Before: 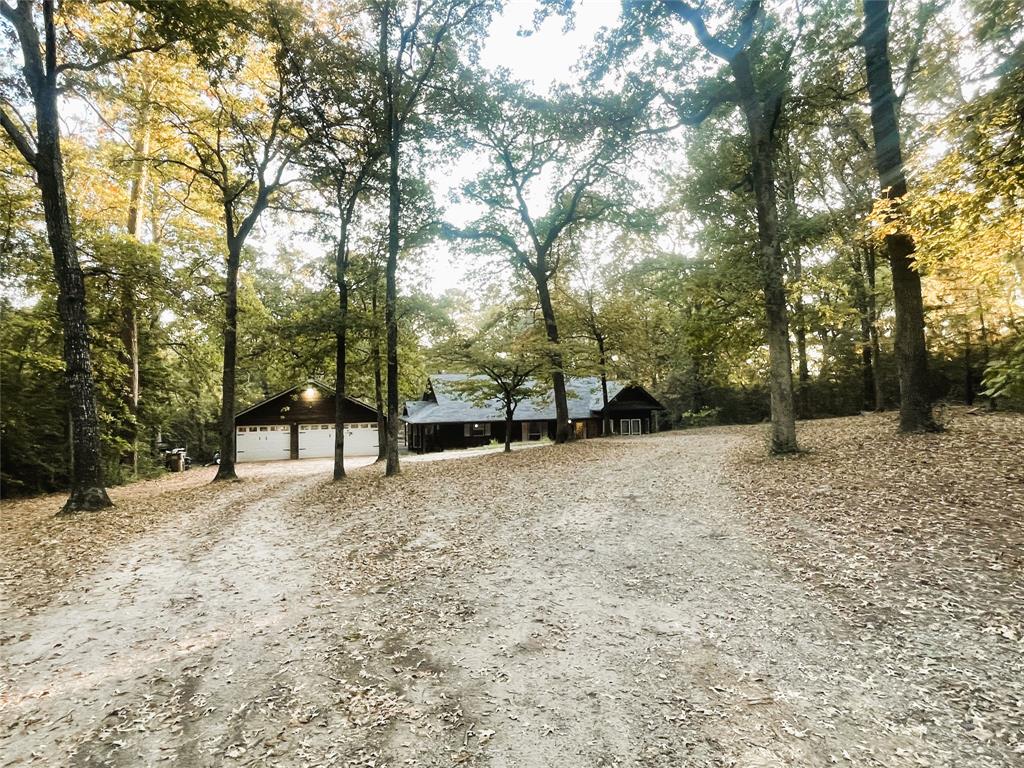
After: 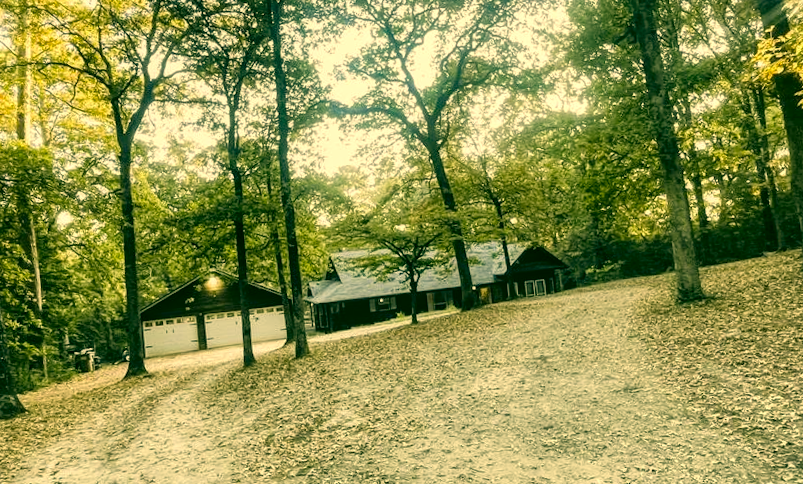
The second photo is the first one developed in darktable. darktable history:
local contrast: on, module defaults
color balance rgb: perceptual saturation grading › global saturation -3%
crop: left 7.856%, top 11.836%, right 10.12%, bottom 15.387%
color correction: highlights a* 5.62, highlights b* 33.57, shadows a* -25.86, shadows b* 4.02
rotate and perspective: rotation -5°, crop left 0.05, crop right 0.952, crop top 0.11, crop bottom 0.89
